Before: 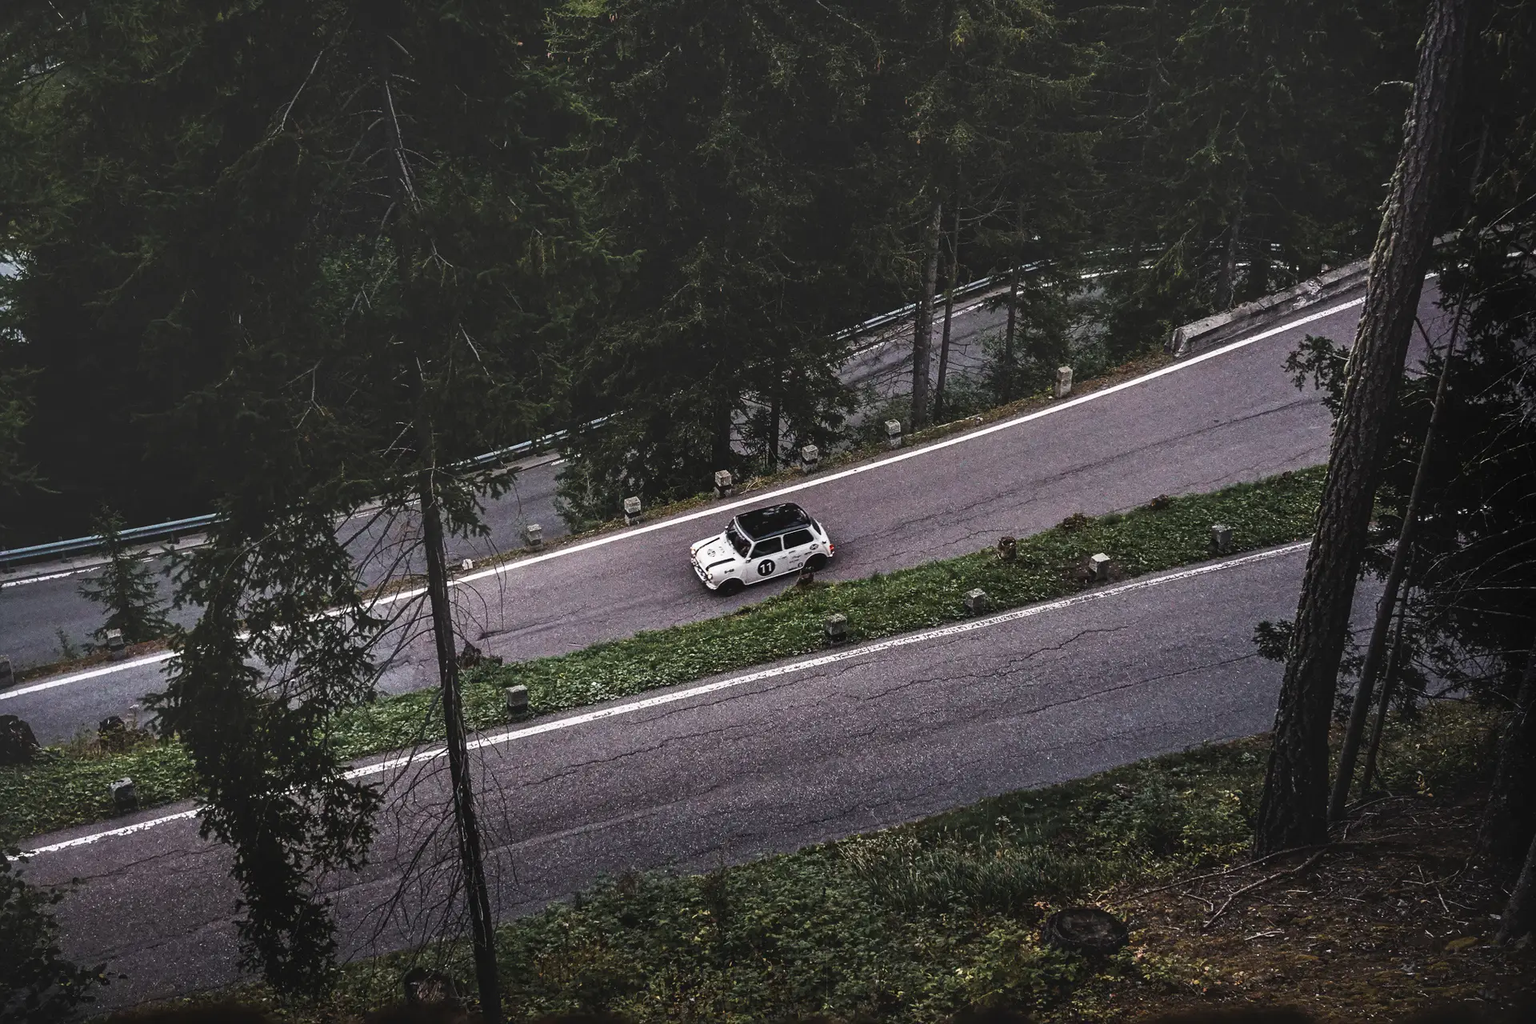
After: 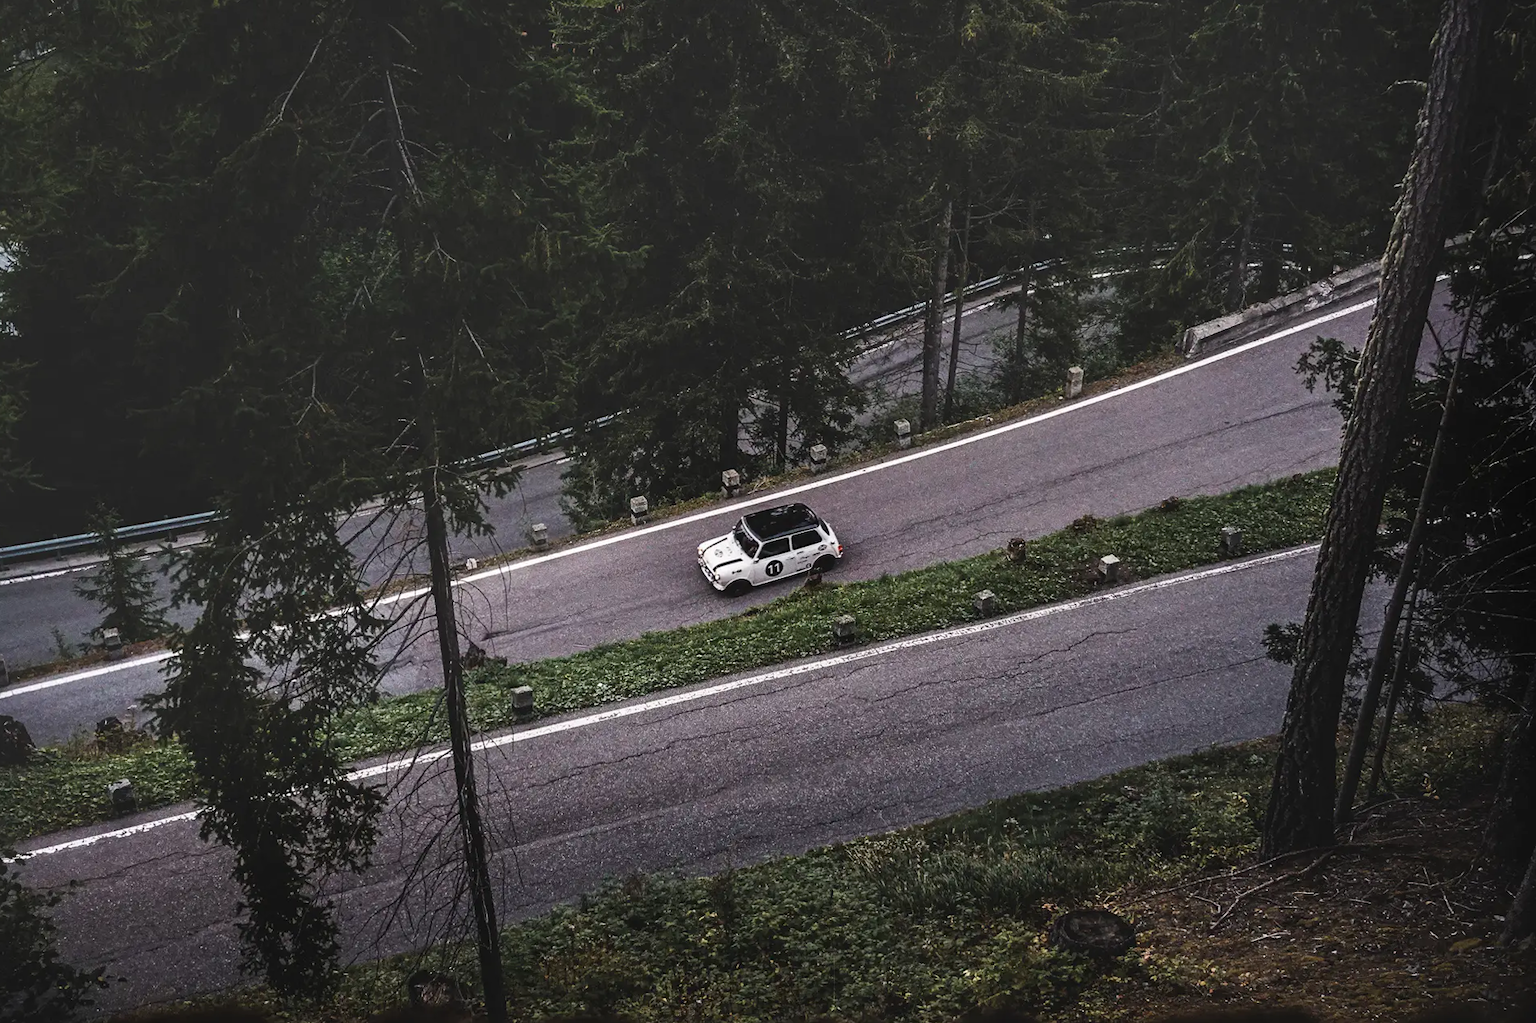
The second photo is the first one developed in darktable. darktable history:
rotate and perspective: rotation 0.174°, lens shift (vertical) 0.013, lens shift (horizontal) 0.019, shear 0.001, automatic cropping original format, crop left 0.007, crop right 0.991, crop top 0.016, crop bottom 0.997
white balance: emerald 1
